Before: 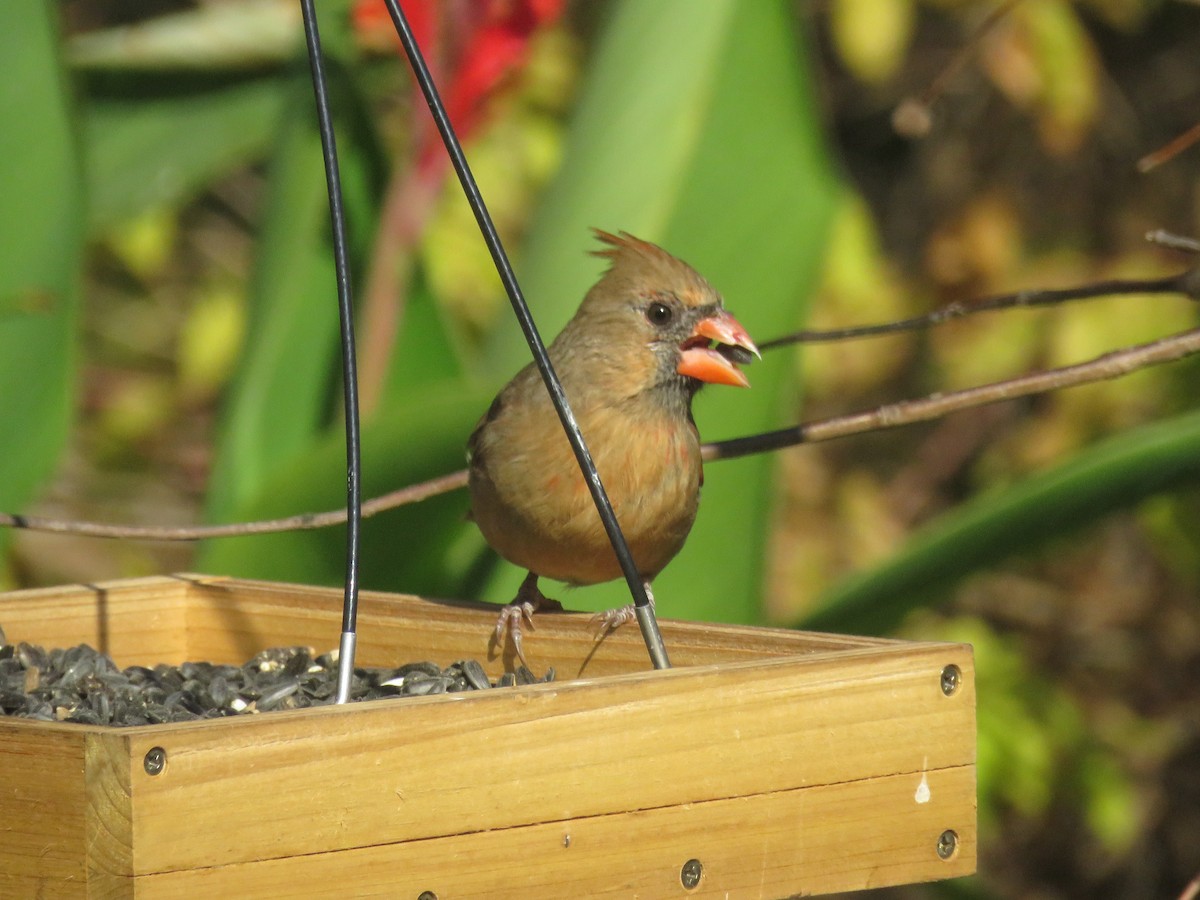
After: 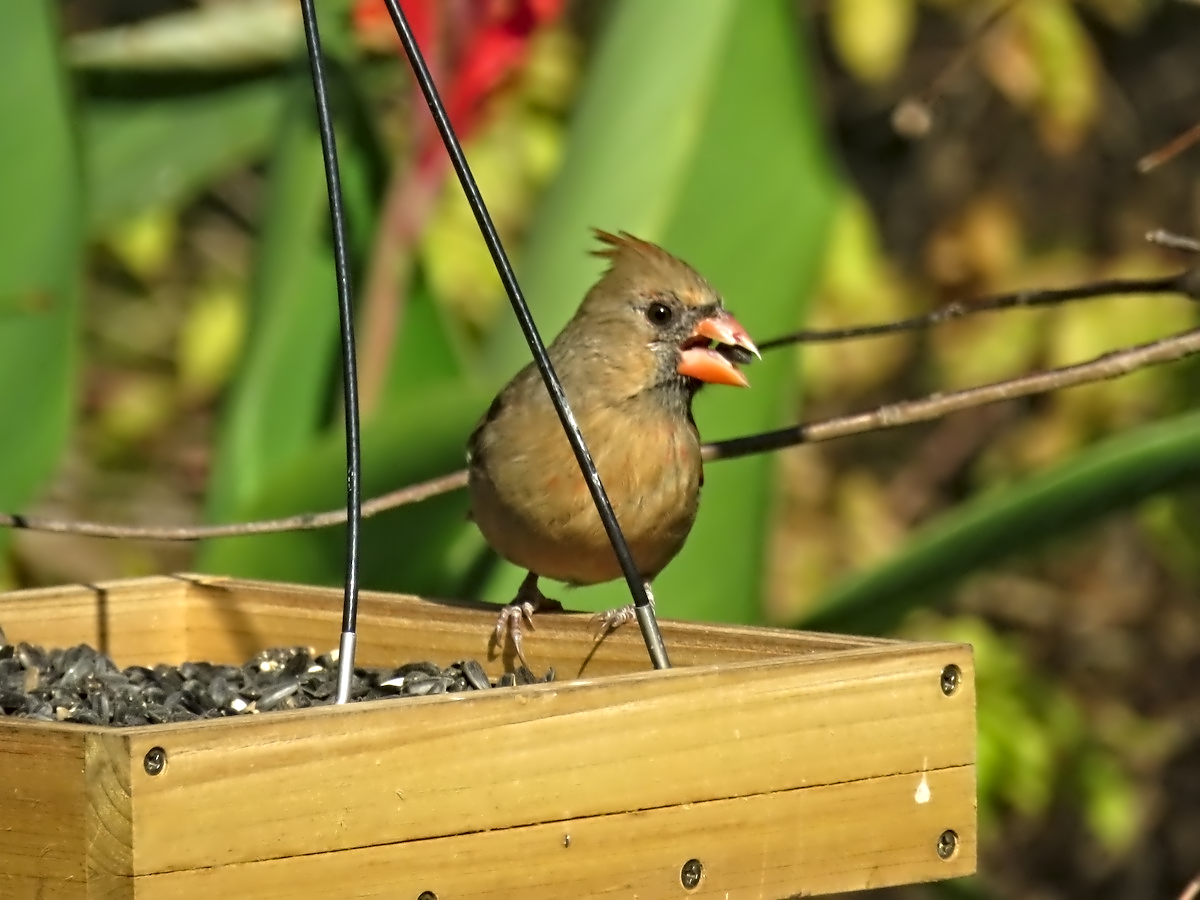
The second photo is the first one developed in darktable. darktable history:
contrast brightness saturation: contrast 0.036, saturation 0.069
contrast equalizer: octaves 7, y [[0.5, 0.542, 0.583, 0.625, 0.667, 0.708], [0.5 ×6], [0.5 ×6], [0, 0.033, 0.067, 0.1, 0.133, 0.167], [0, 0.05, 0.1, 0.15, 0.2, 0.25]]
